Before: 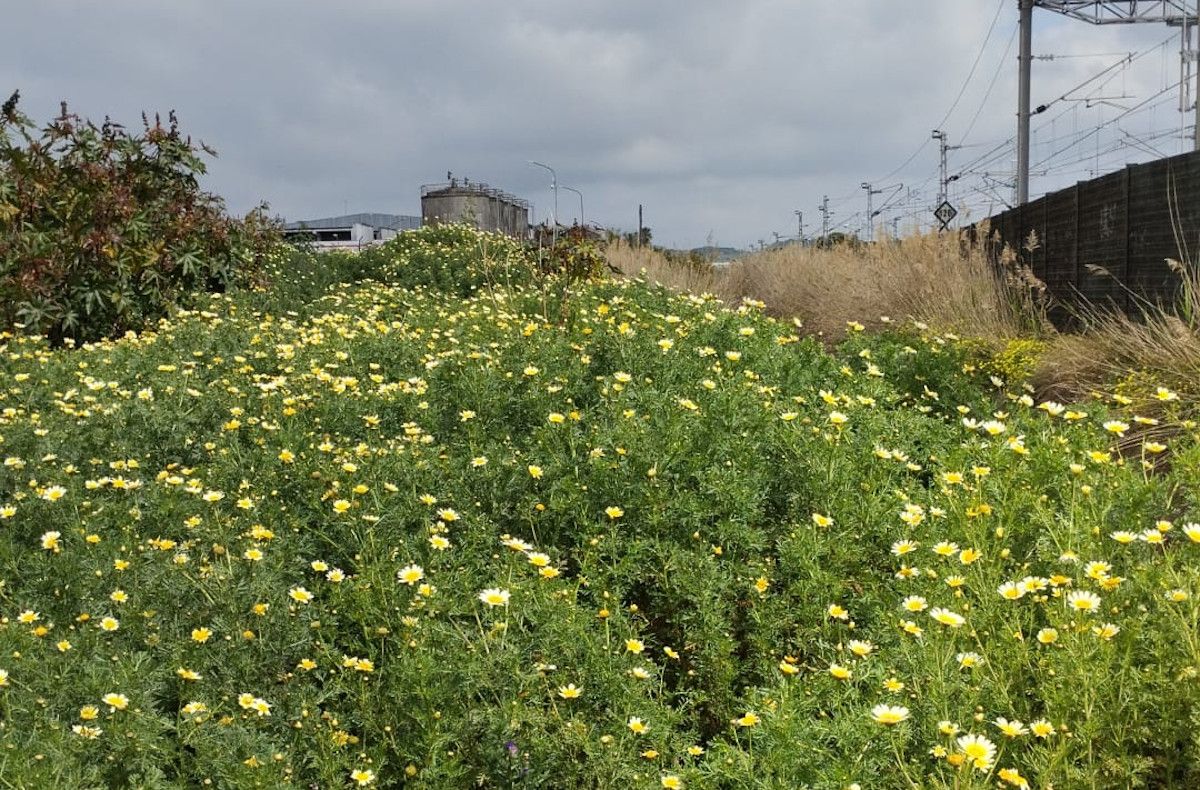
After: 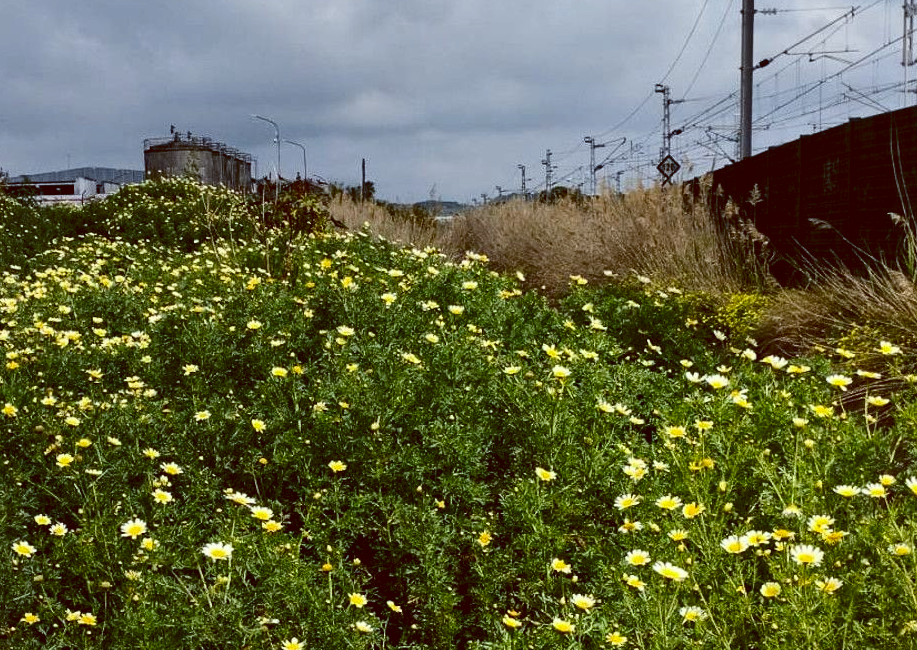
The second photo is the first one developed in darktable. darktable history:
crop: left 23.095%, top 5.827%, bottom 11.854%
color balance: lift [1, 1.015, 1.004, 0.985], gamma [1, 0.958, 0.971, 1.042], gain [1, 0.956, 0.977, 1.044]
contrast brightness saturation: contrast 0.19, brightness -0.24, saturation 0.11
